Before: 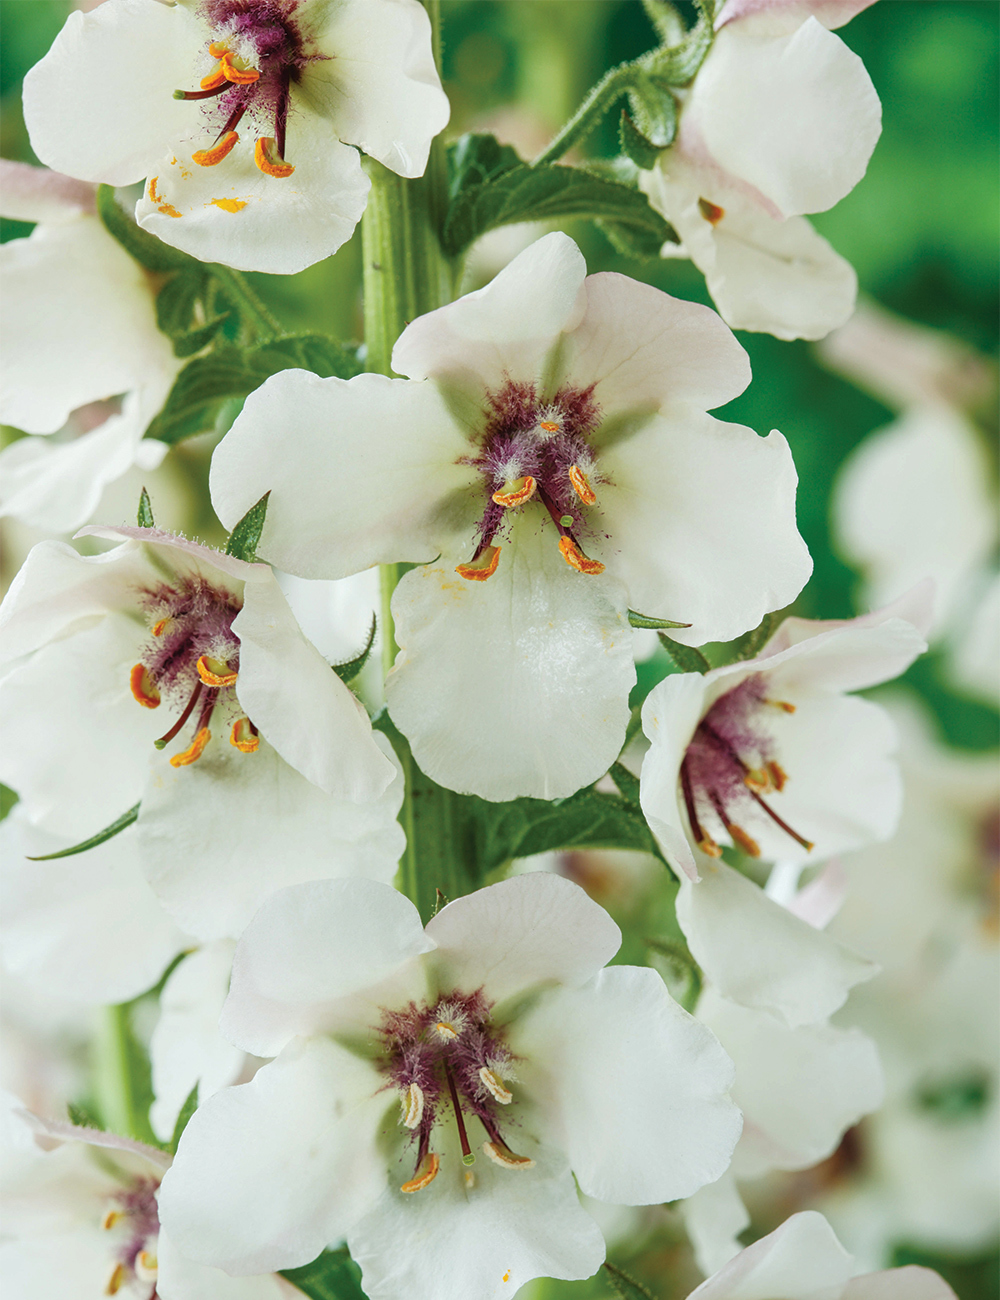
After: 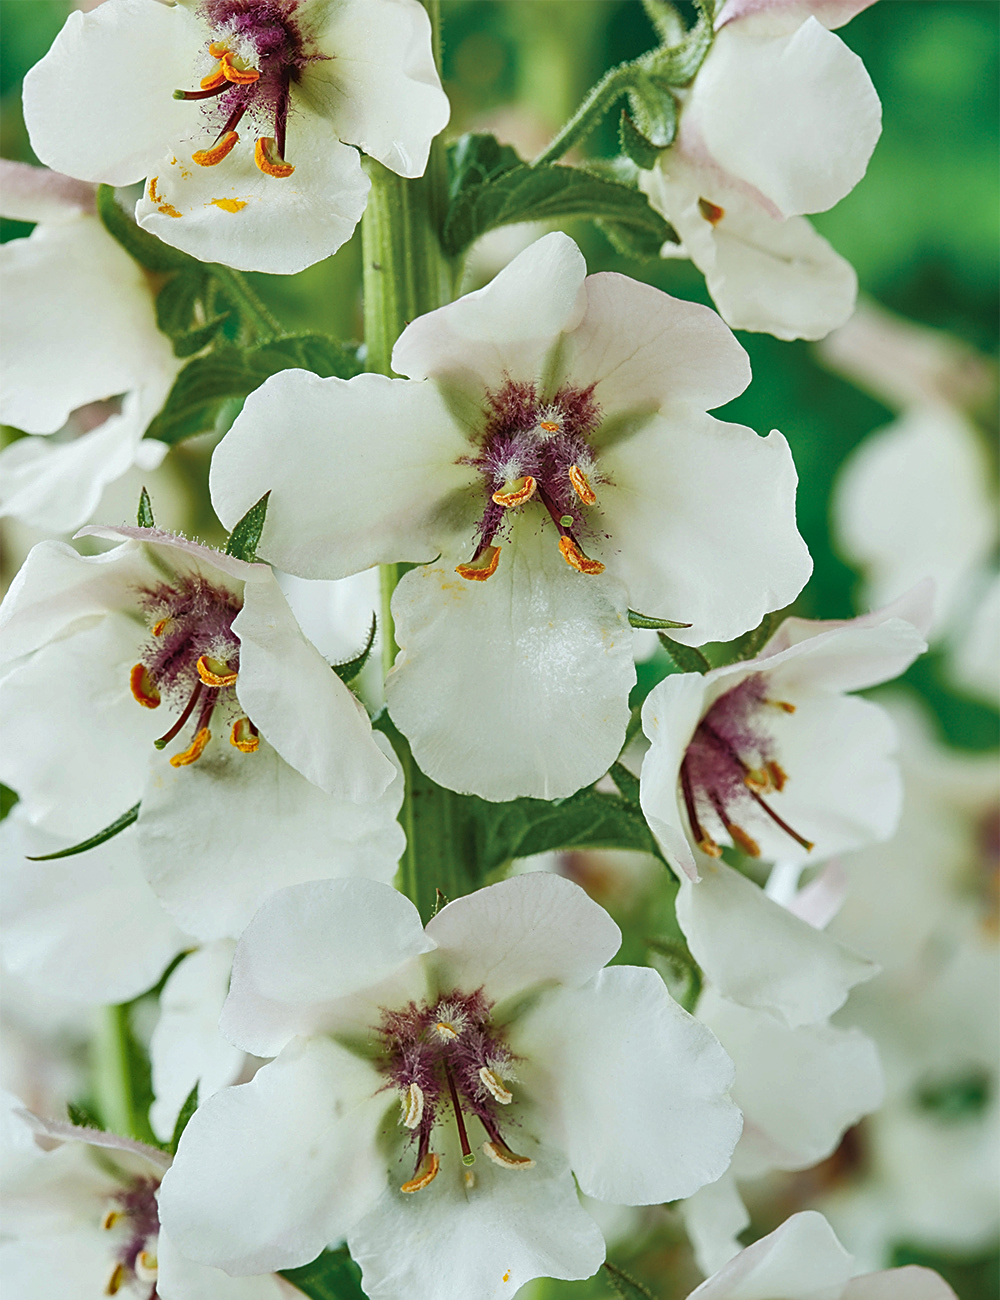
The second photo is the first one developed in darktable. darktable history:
local contrast: mode bilateral grid, contrast 100, coarseness 100, detail 91%, midtone range 0.2
shadows and highlights: white point adjustment 1, soften with gaussian
white balance: red 0.986, blue 1.01
sharpen: on, module defaults
